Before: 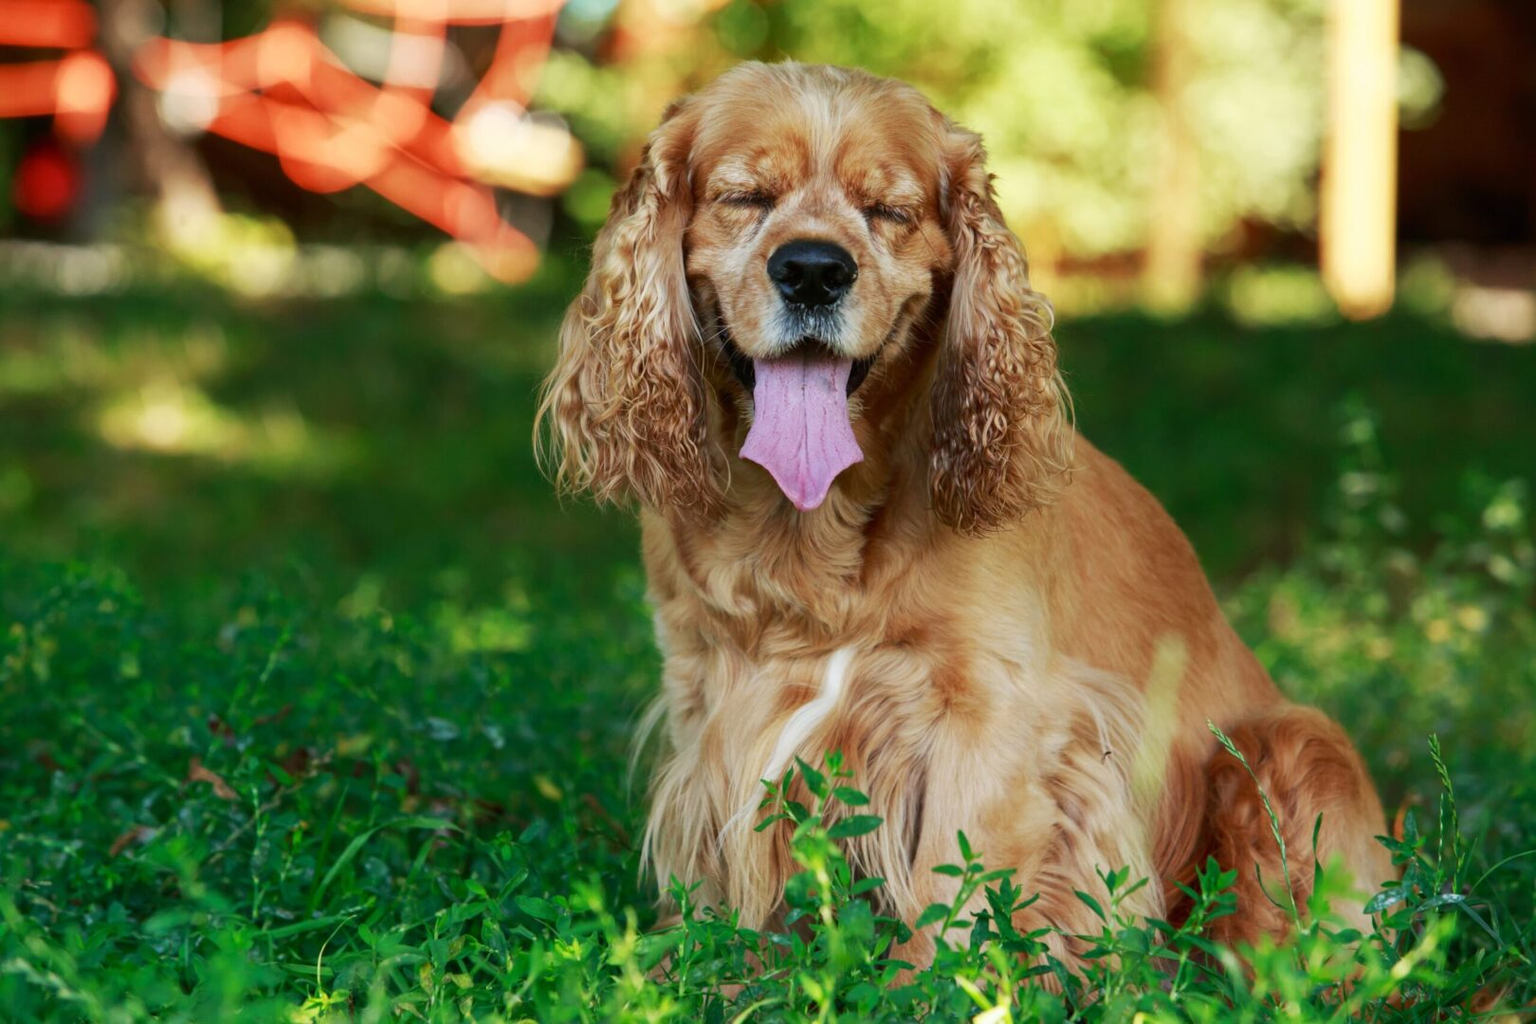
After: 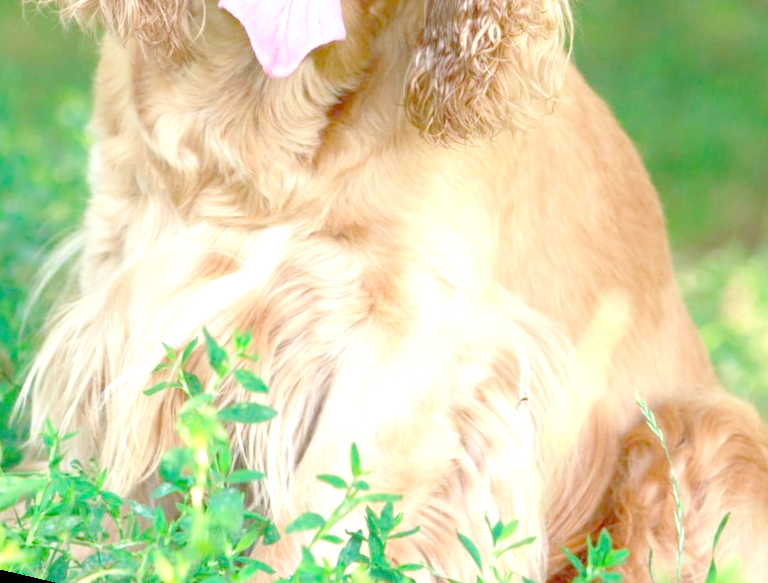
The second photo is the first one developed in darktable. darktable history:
rotate and perspective: rotation 13.27°, automatic cropping off
crop: left 37.221%, top 45.169%, right 20.63%, bottom 13.777%
white balance: emerald 1
exposure: exposure 0.648 EV
